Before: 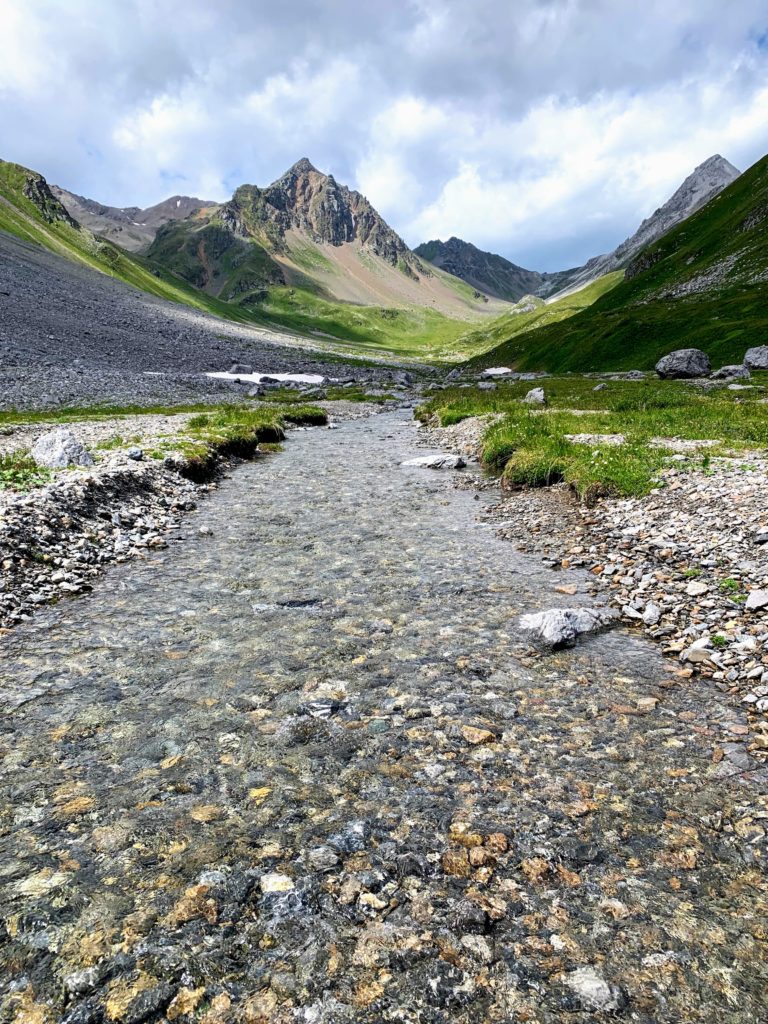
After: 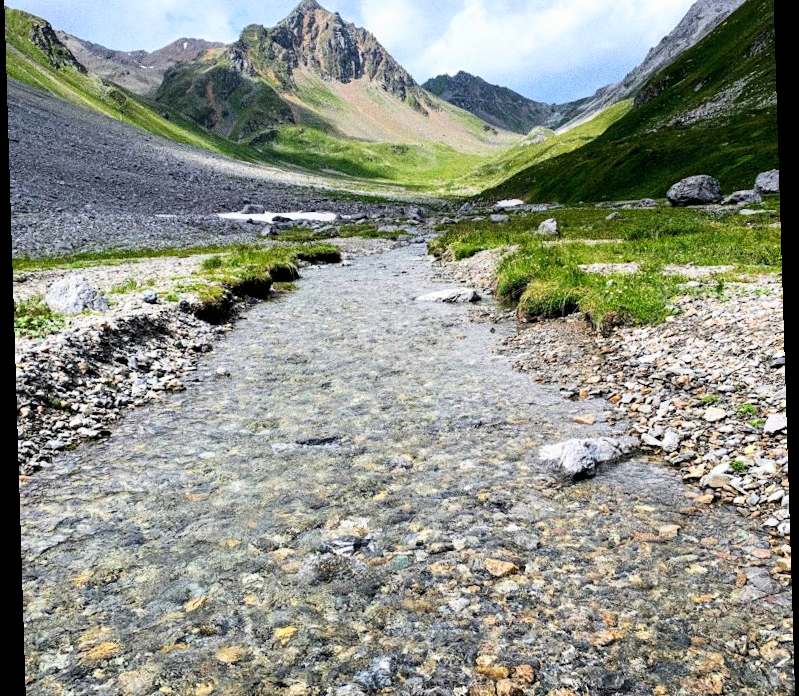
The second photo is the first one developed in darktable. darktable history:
crop: top 16.727%, bottom 16.727%
rotate and perspective: rotation -1.77°, lens shift (horizontal) 0.004, automatic cropping off
tone equalizer: on, module defaults
grain: coarseness 0.09 ISO, strength 40%
tone curve: curves: ch0 [(0, 0) (0.004, 0.001) (0.133, 0.112) (0.325, 0.362) (0.832, 0.893) (1, 1)], color space Lab, linked channels, preserve colors none
